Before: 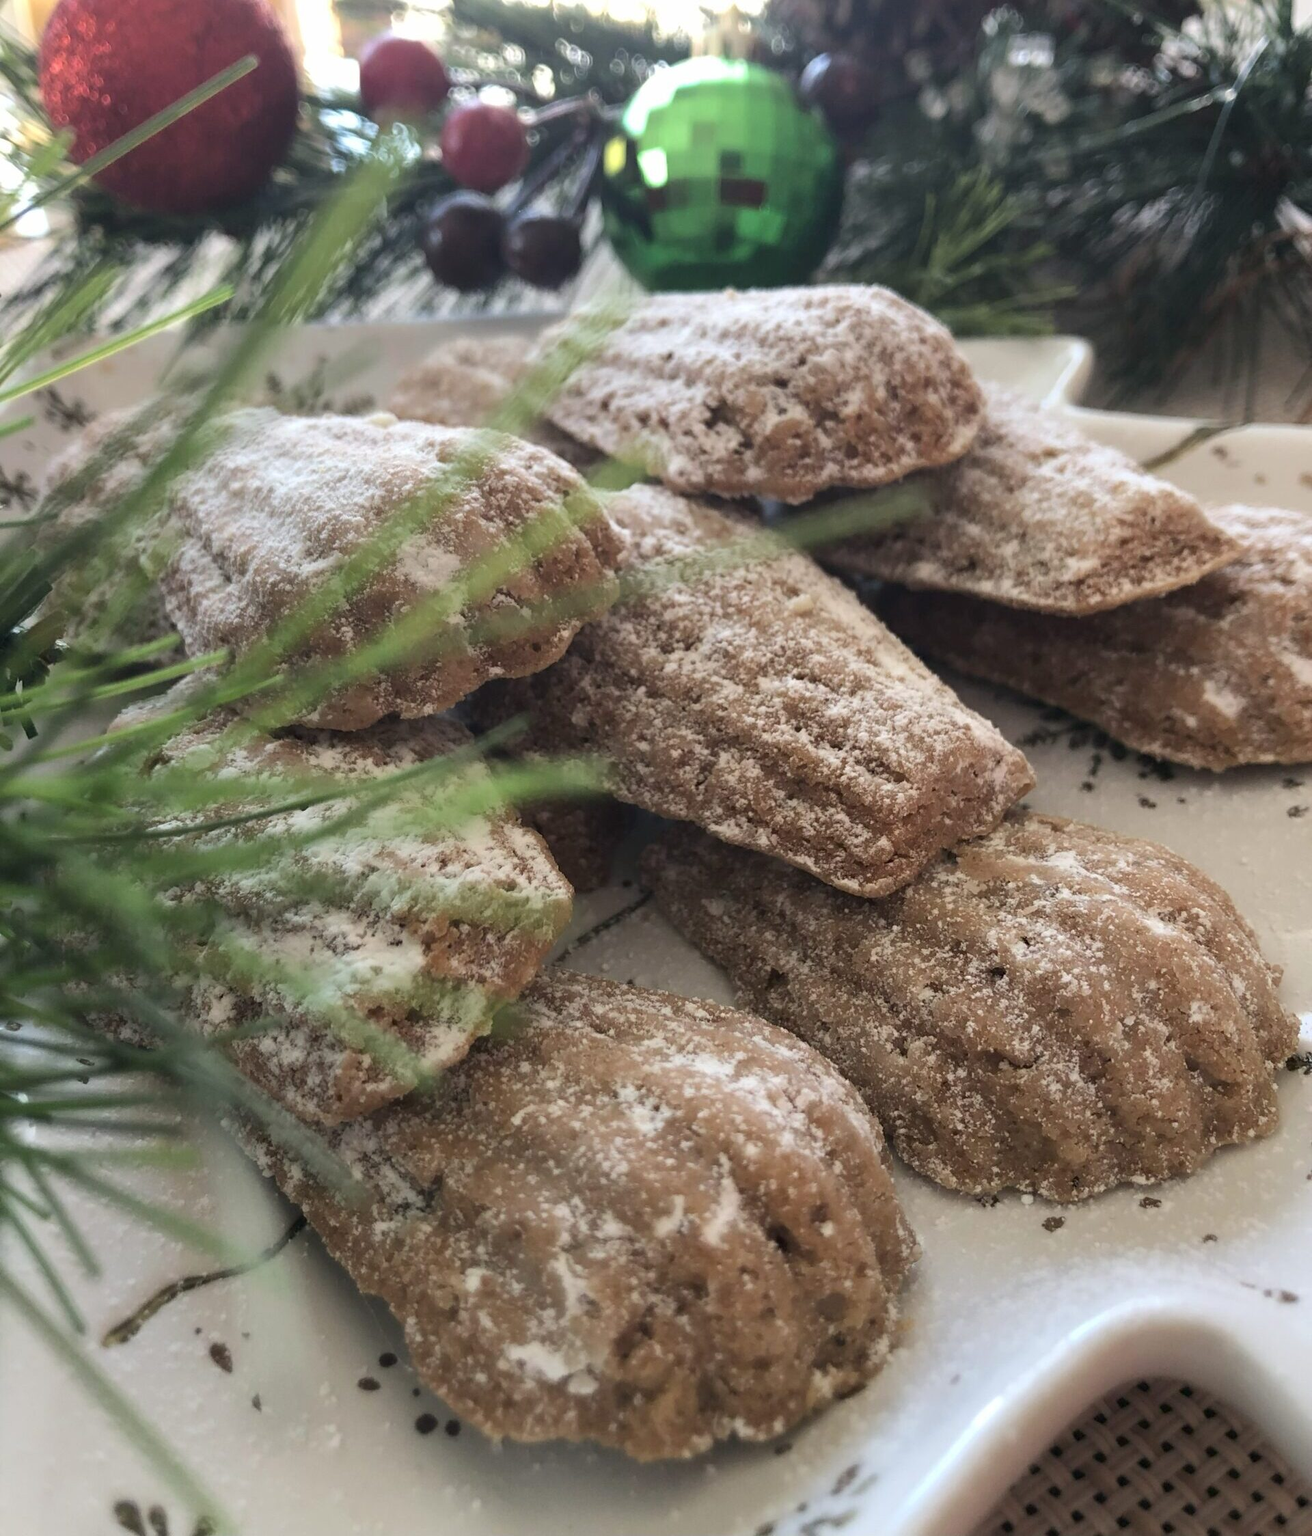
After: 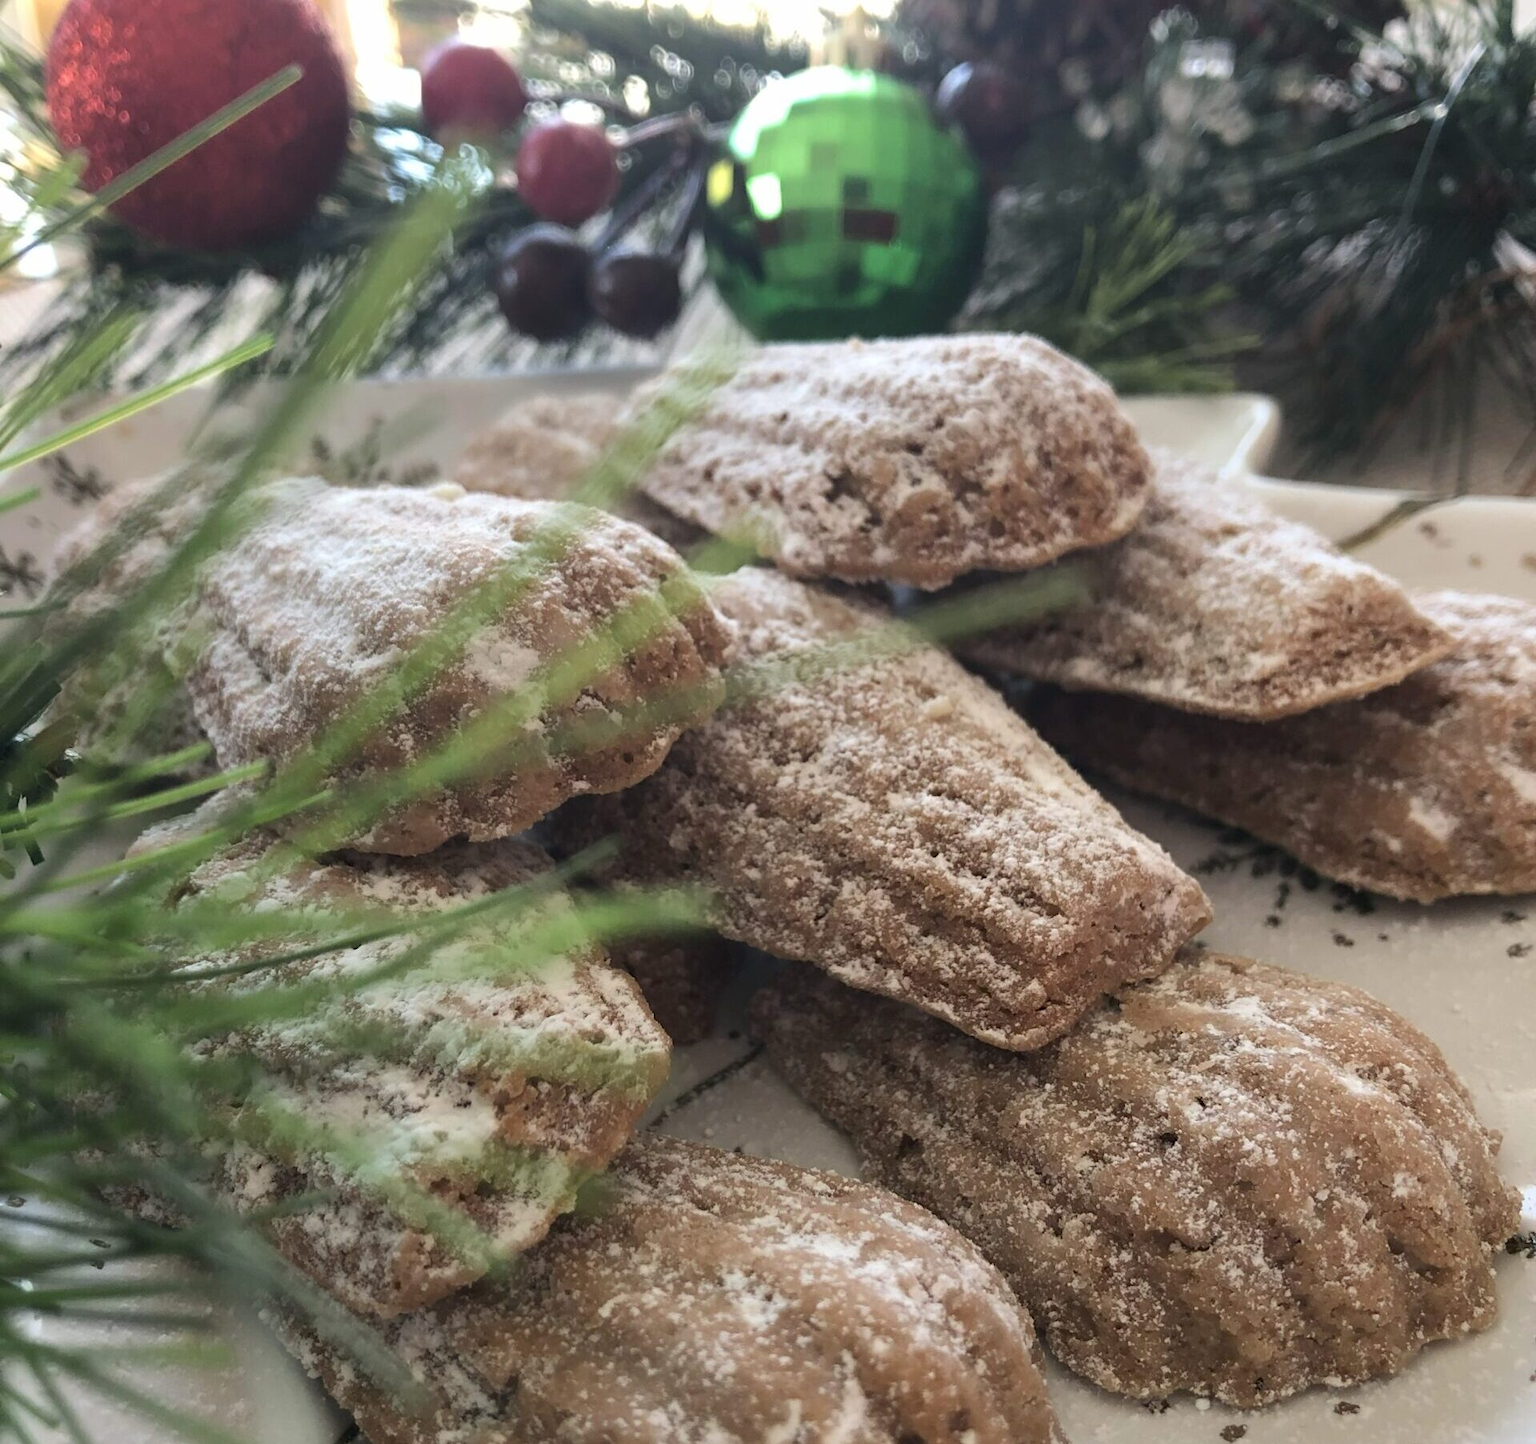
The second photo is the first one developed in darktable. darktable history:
crop: bottom 19.691%
